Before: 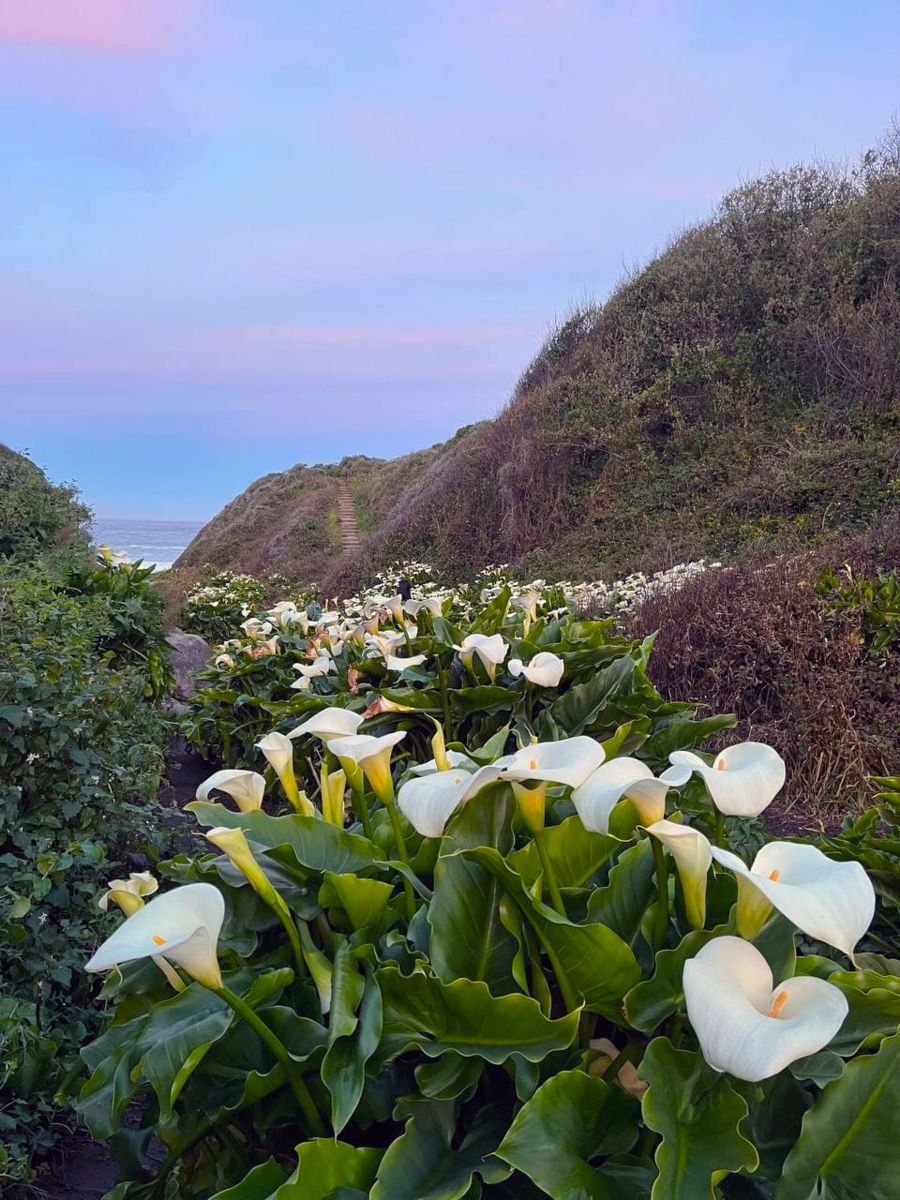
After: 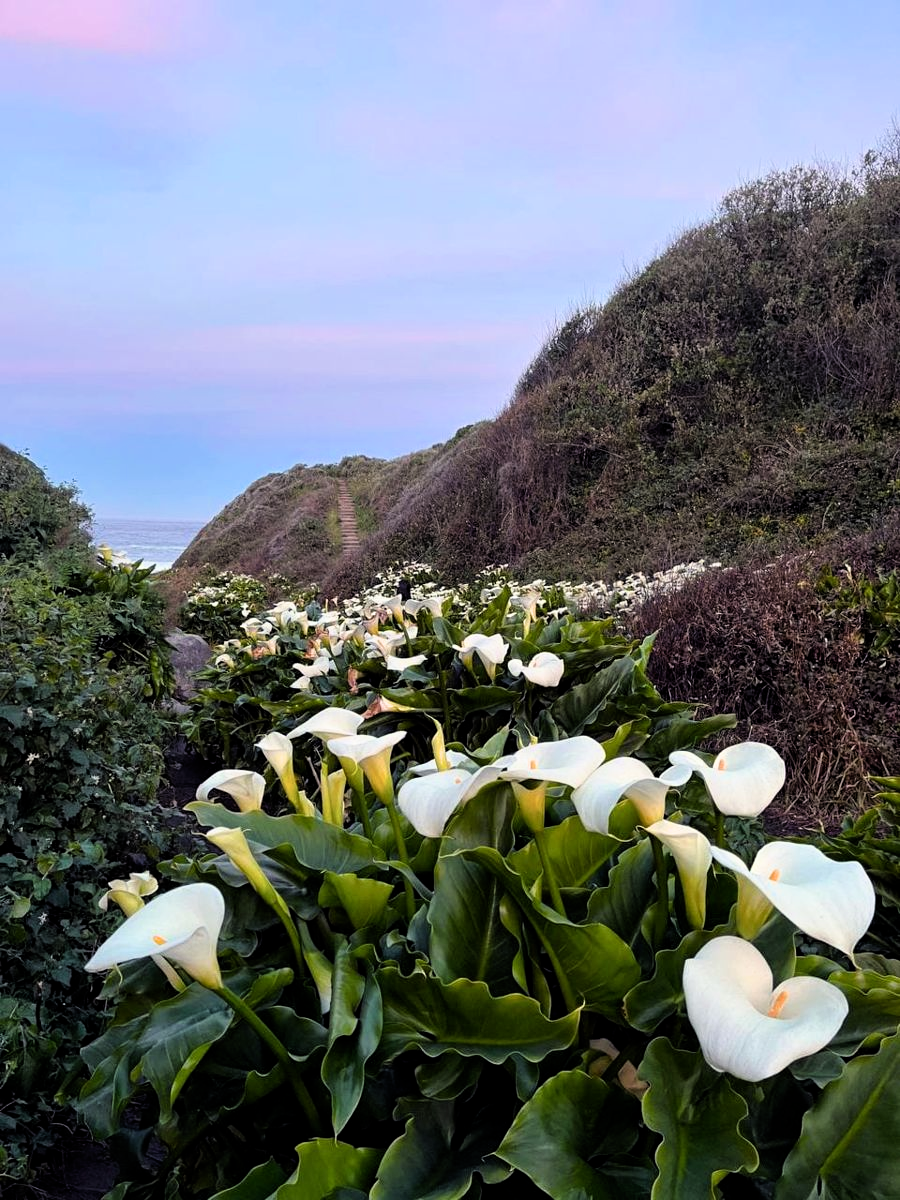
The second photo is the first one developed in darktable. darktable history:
tone equalizer: smoothing 1
filmic rgb: black relative exposure -8.68 EV, white relative exposure 2.72 EV, threshold 5.95 EV, target black luminance 0%, hardness 6.27, latitude 77.3%, contrast 1.327, shadows ↔ highlights balance -0.317%, enable highlight reconstruction true
